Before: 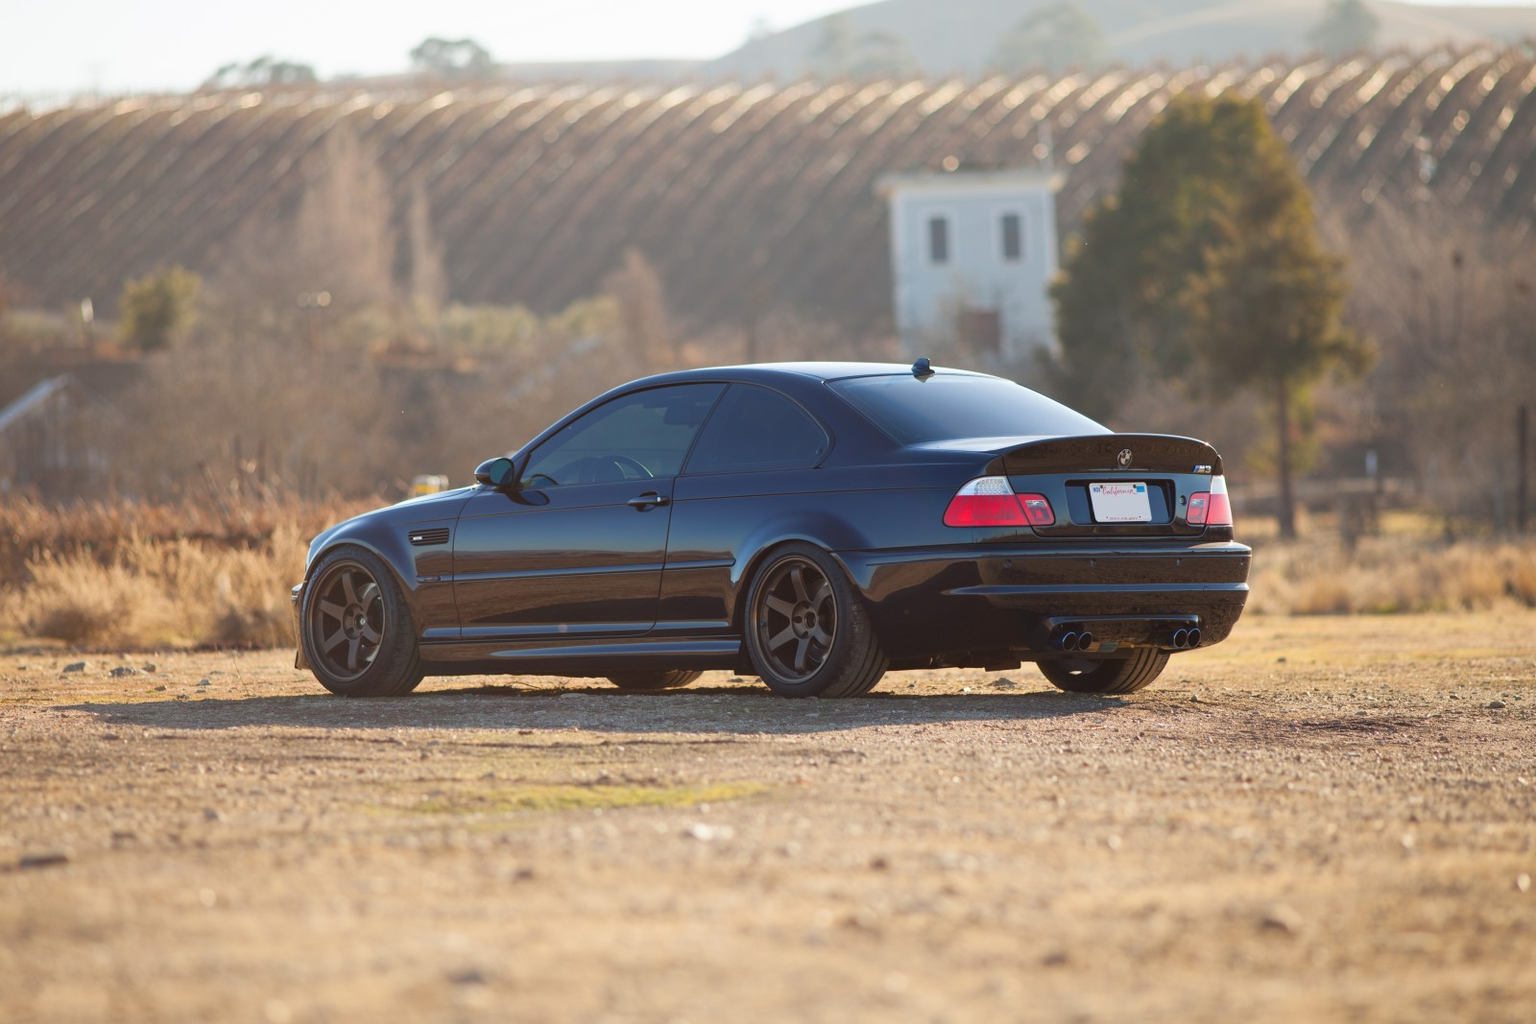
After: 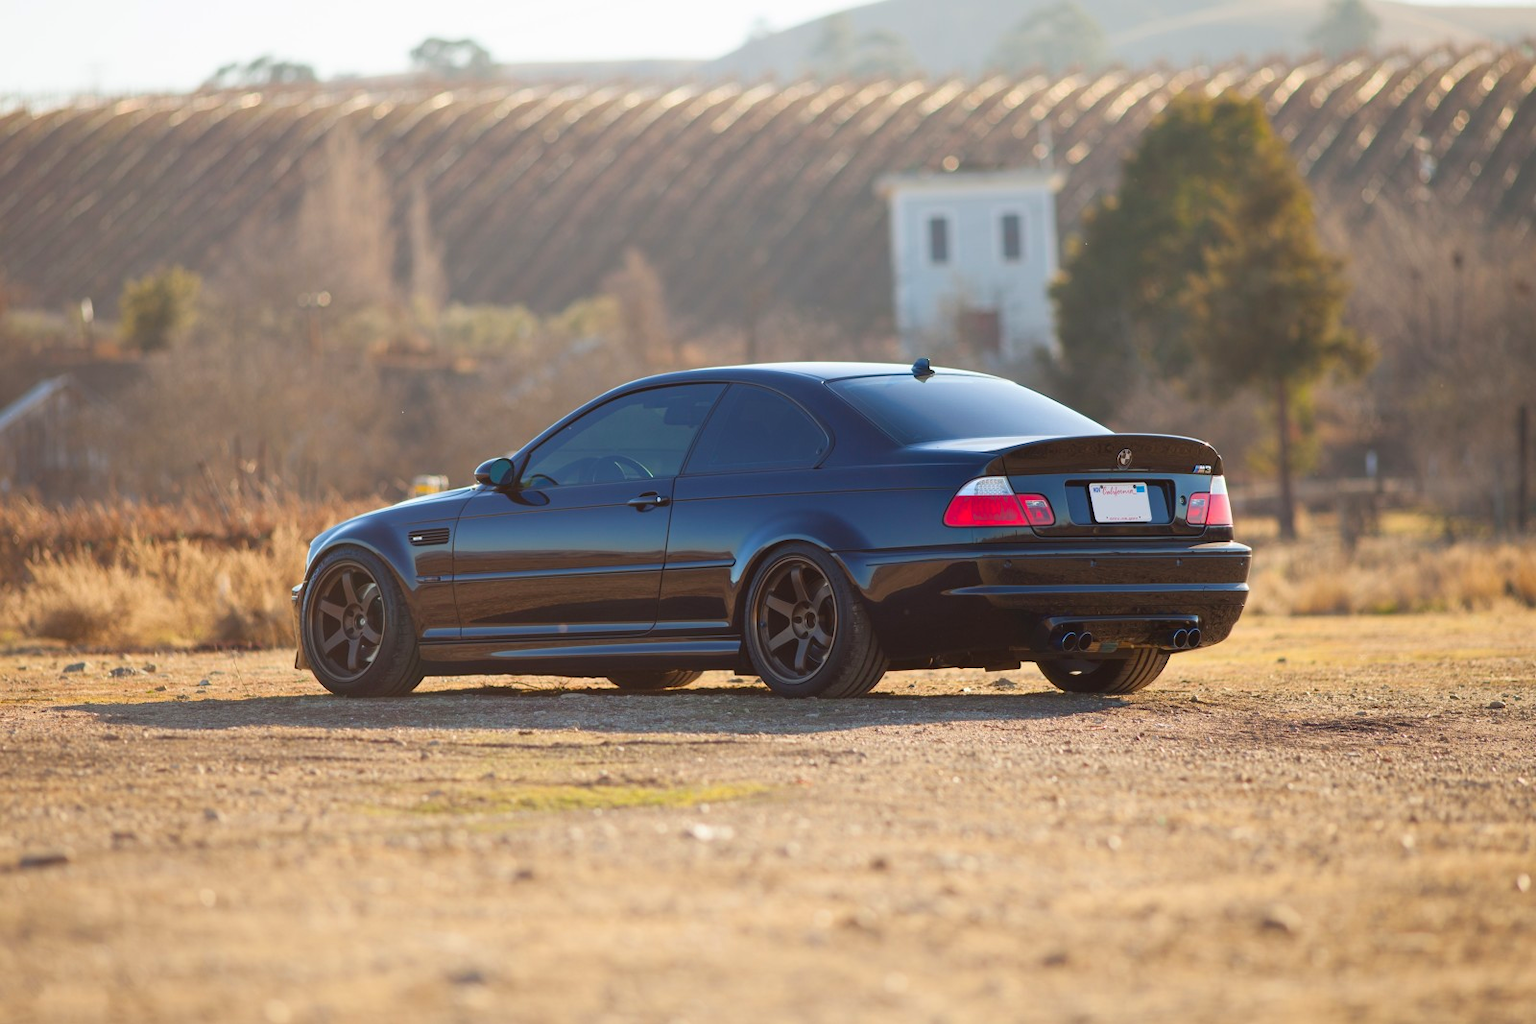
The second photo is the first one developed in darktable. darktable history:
contrast brightness saturation: contrast 0.04, saturation 0.16
